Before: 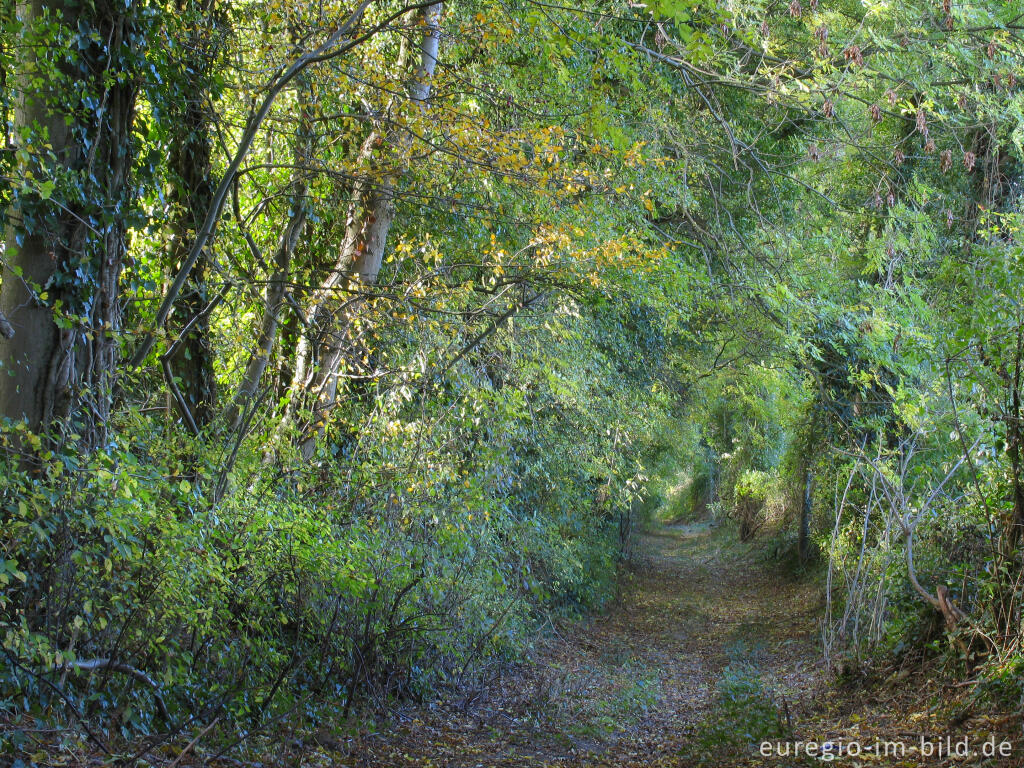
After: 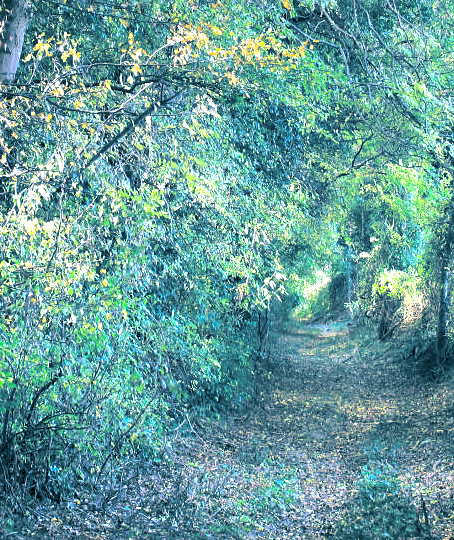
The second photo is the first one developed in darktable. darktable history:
exposure: black level correction 0.001, exposure 1.735 EV, compensate highlight preservation false
sharpen: amount 0.2
graduated density: hue 238.83°, saturation 50%
split-toning: shadows › hue 212.4°, balance -70
crop: left 35.432%, top 26.233%, right 20.145%, bottom 3.432%
